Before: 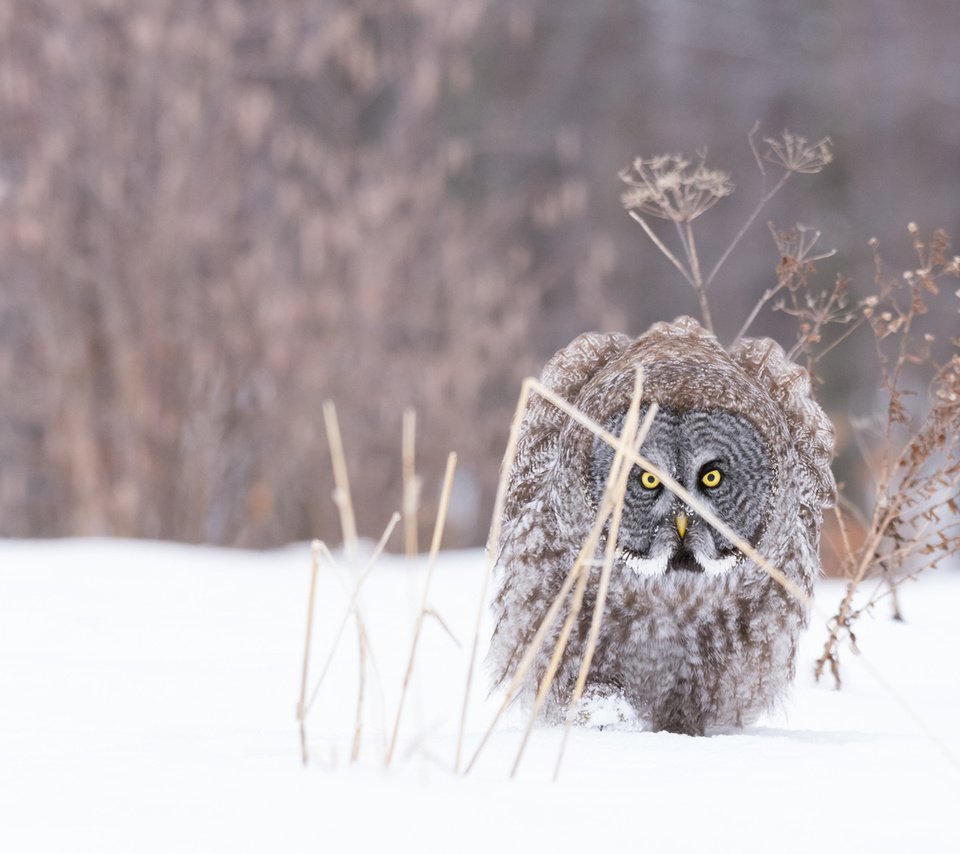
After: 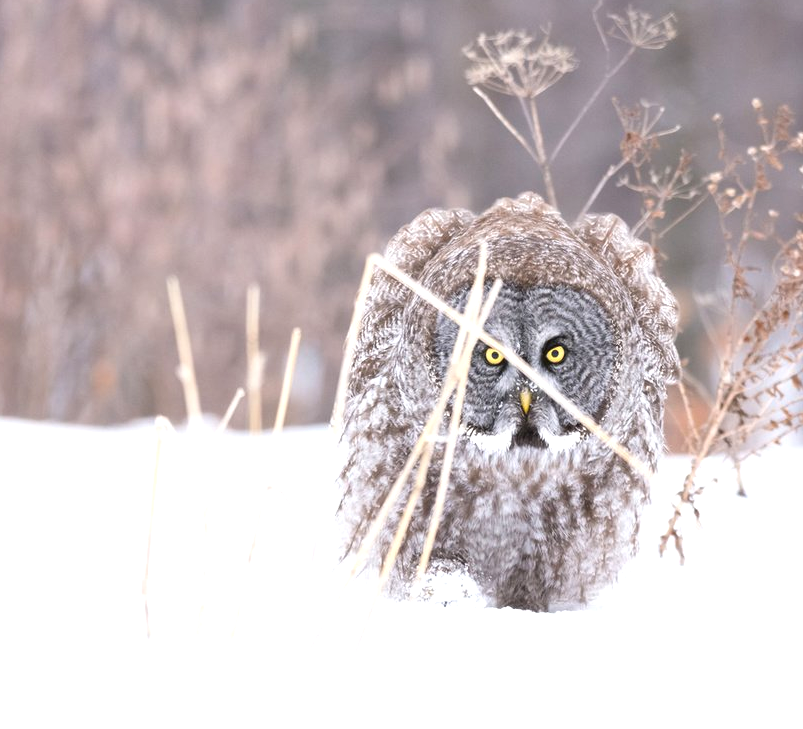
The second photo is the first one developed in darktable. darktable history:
crop: left 16.336%, top 14.577%
exposure: black level correction -0.002, exposure 0.542 EV, compensate highlight preservation false
